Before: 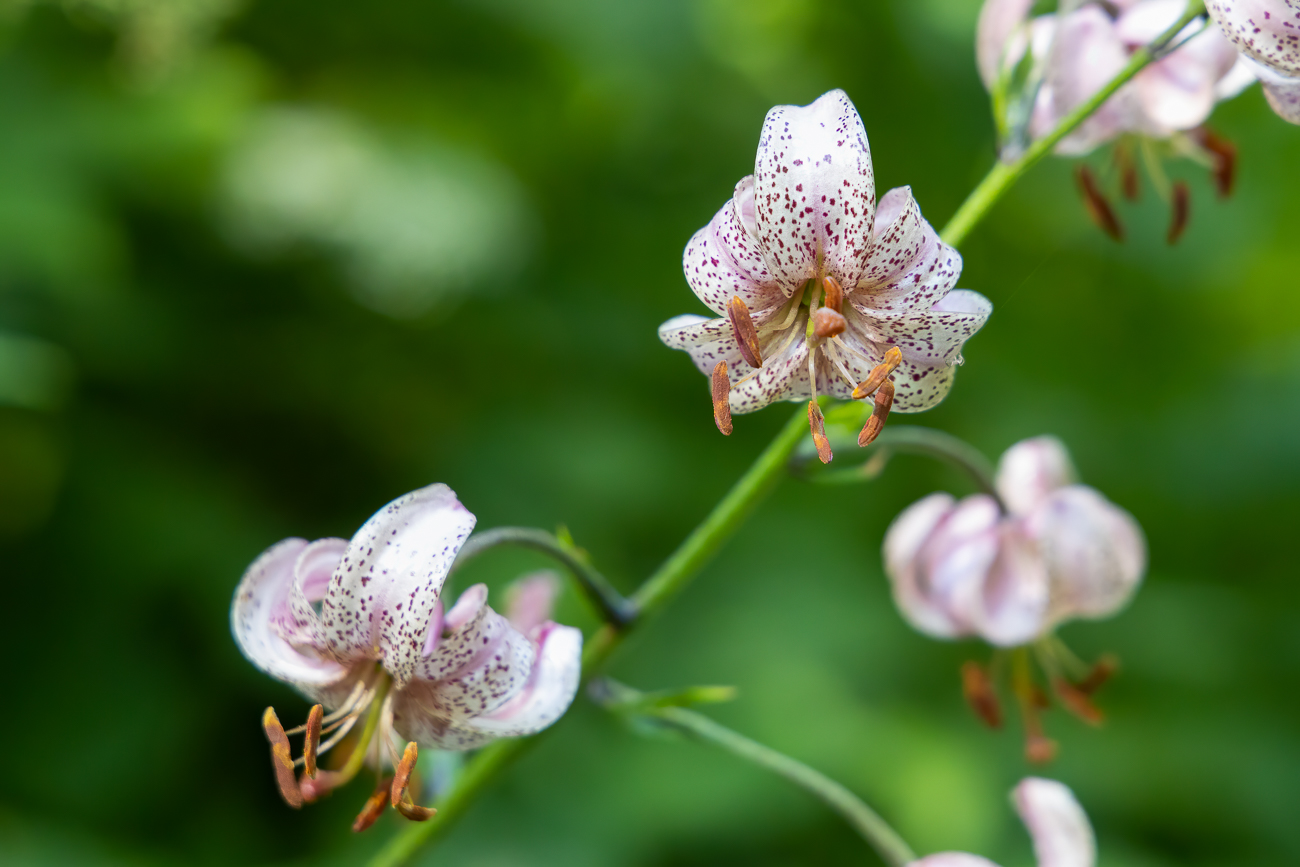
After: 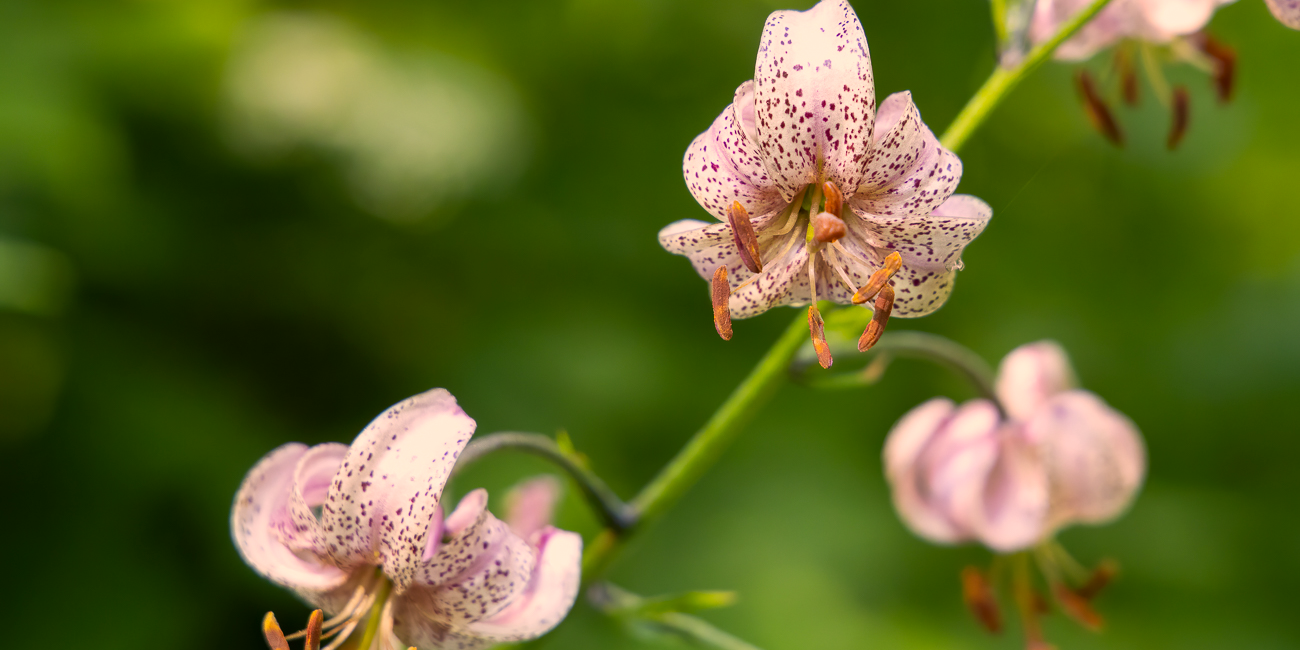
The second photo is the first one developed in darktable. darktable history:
color correction: highlights a* 17.57, highlights b* 18.93
crop: top 11.016%, bottom 13.929%
